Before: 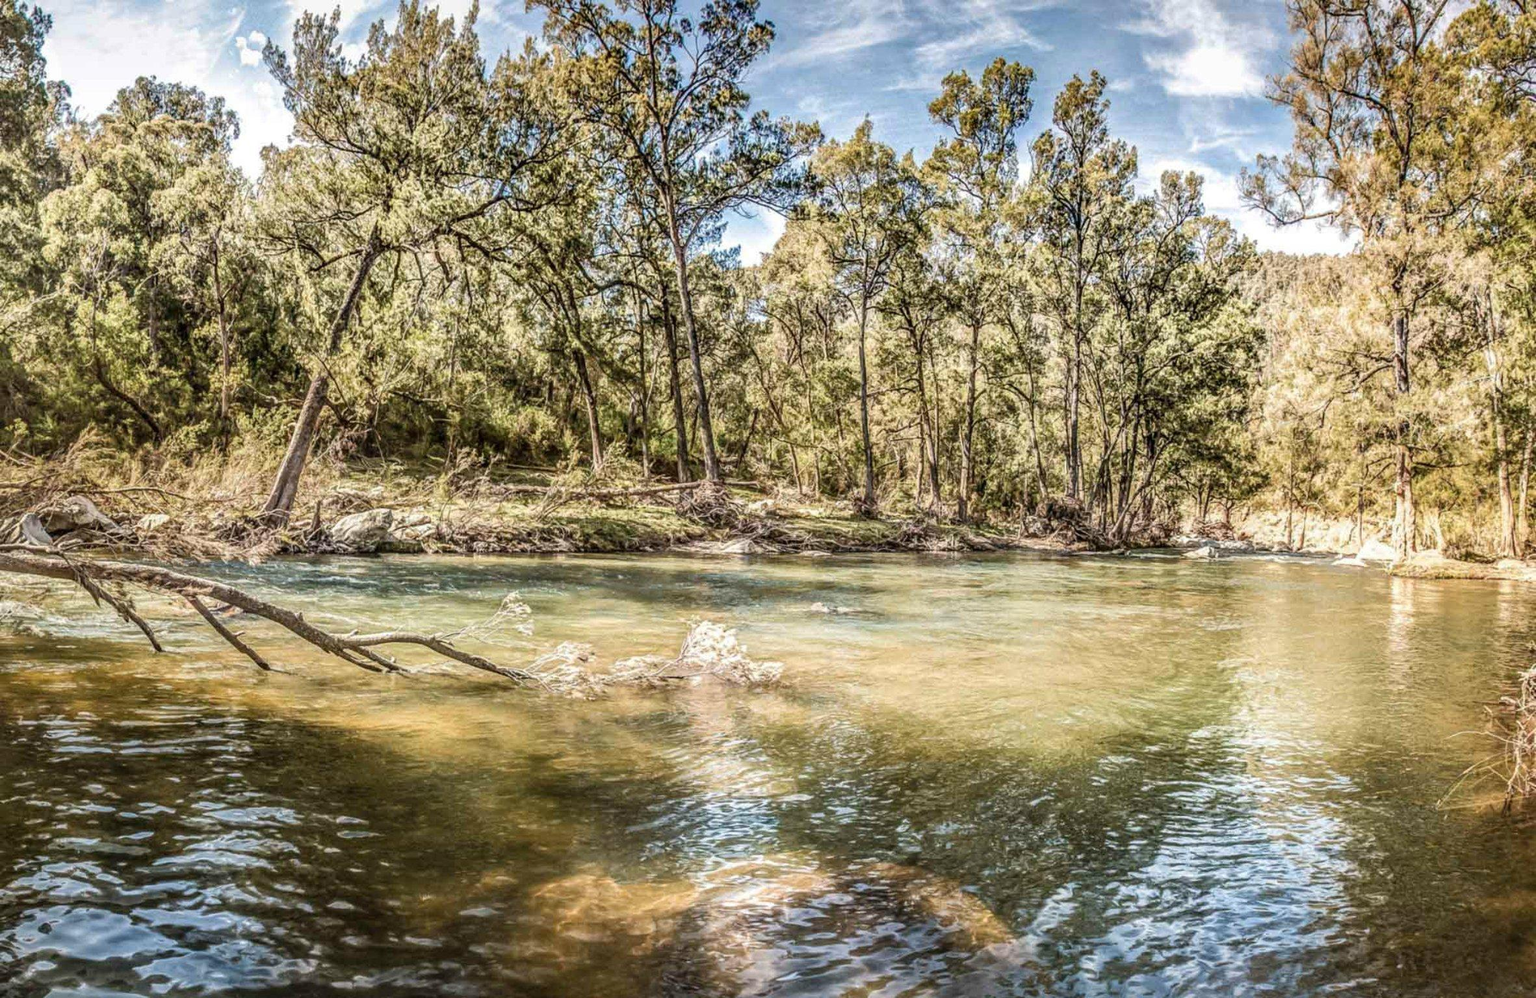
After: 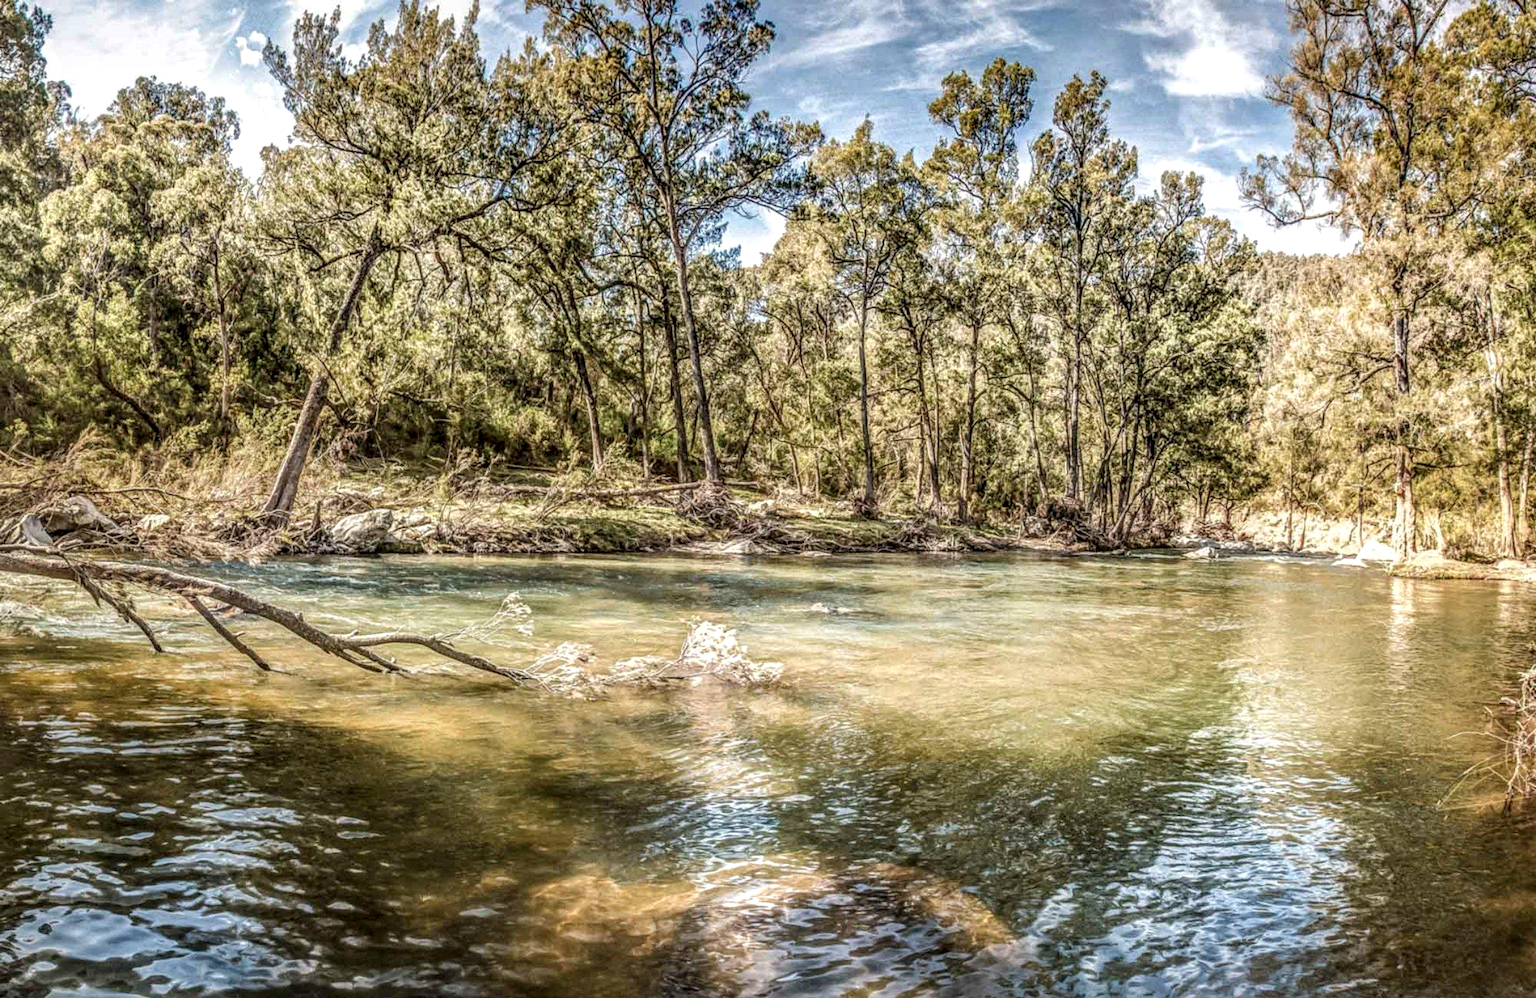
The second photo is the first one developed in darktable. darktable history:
local contrast: detail 130%
tone equalizer: -8 EV -1.84 EV, -7 EV -1.16 EV, -6 EV -1.62 EV, smoothing diameter 25%, edges refinement/feathering 10, preserve details guided filter
